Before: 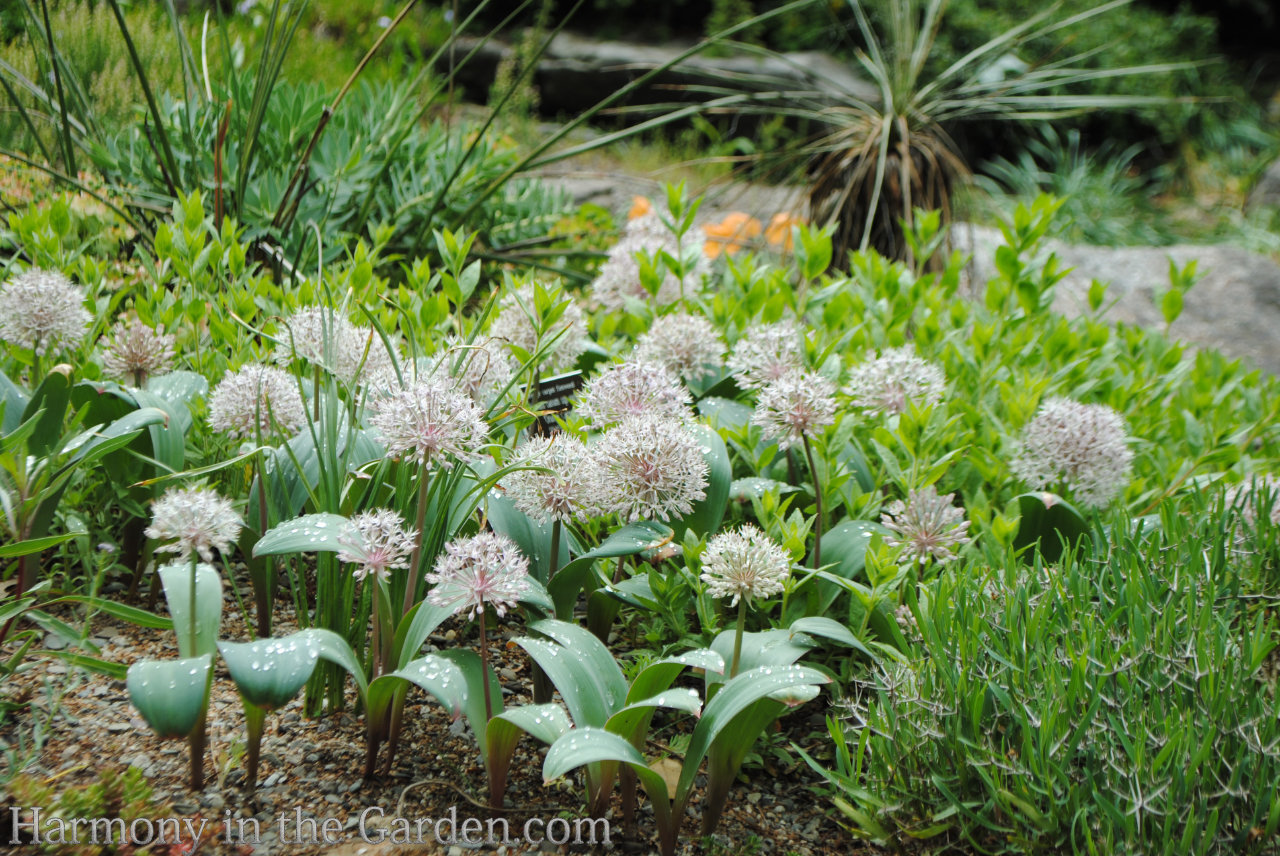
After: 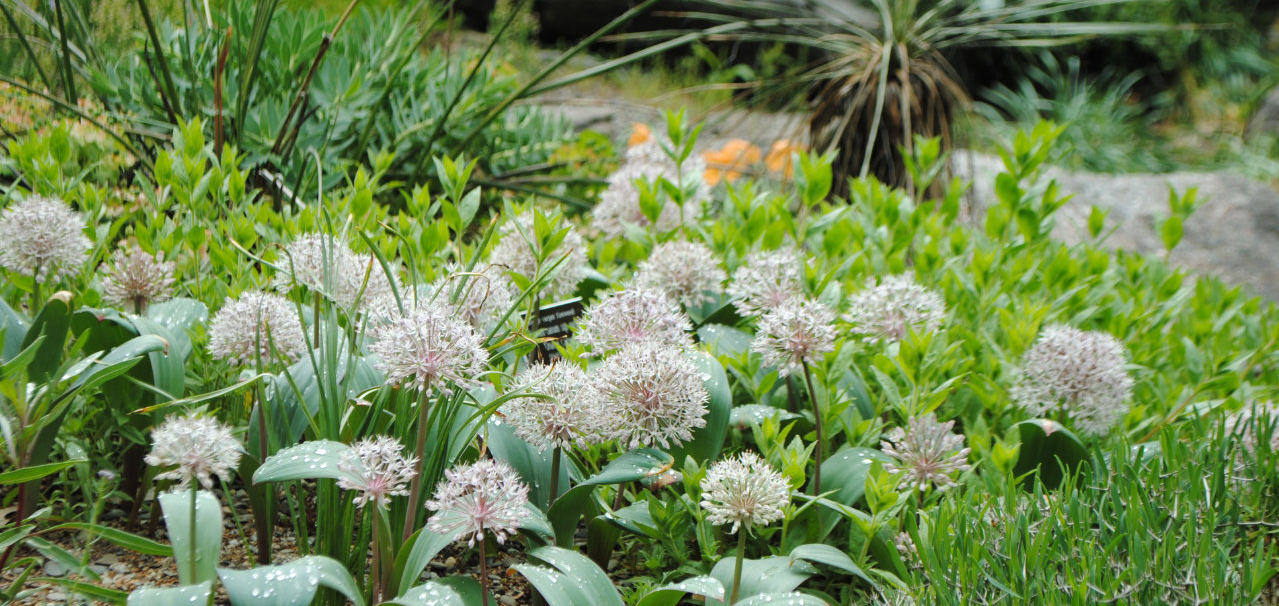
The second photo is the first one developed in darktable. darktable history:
crop and rotate: top 8.574%, bottom 20.522%
